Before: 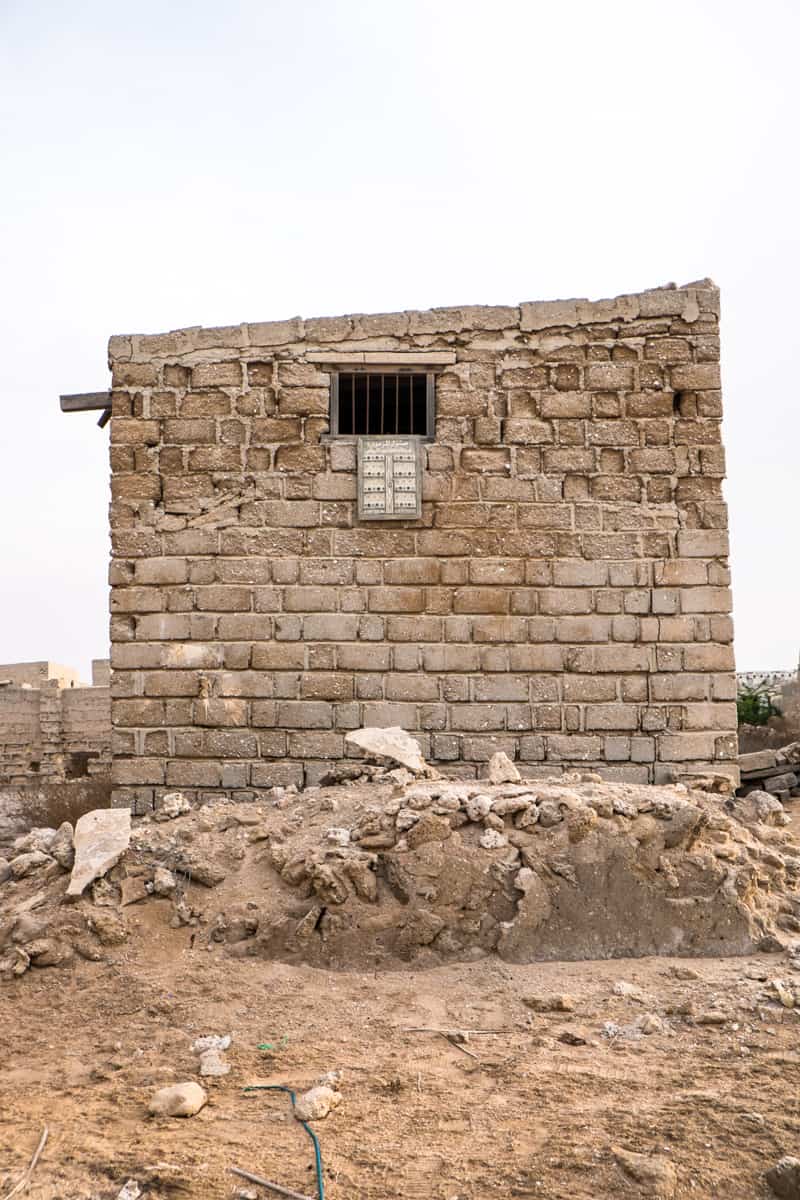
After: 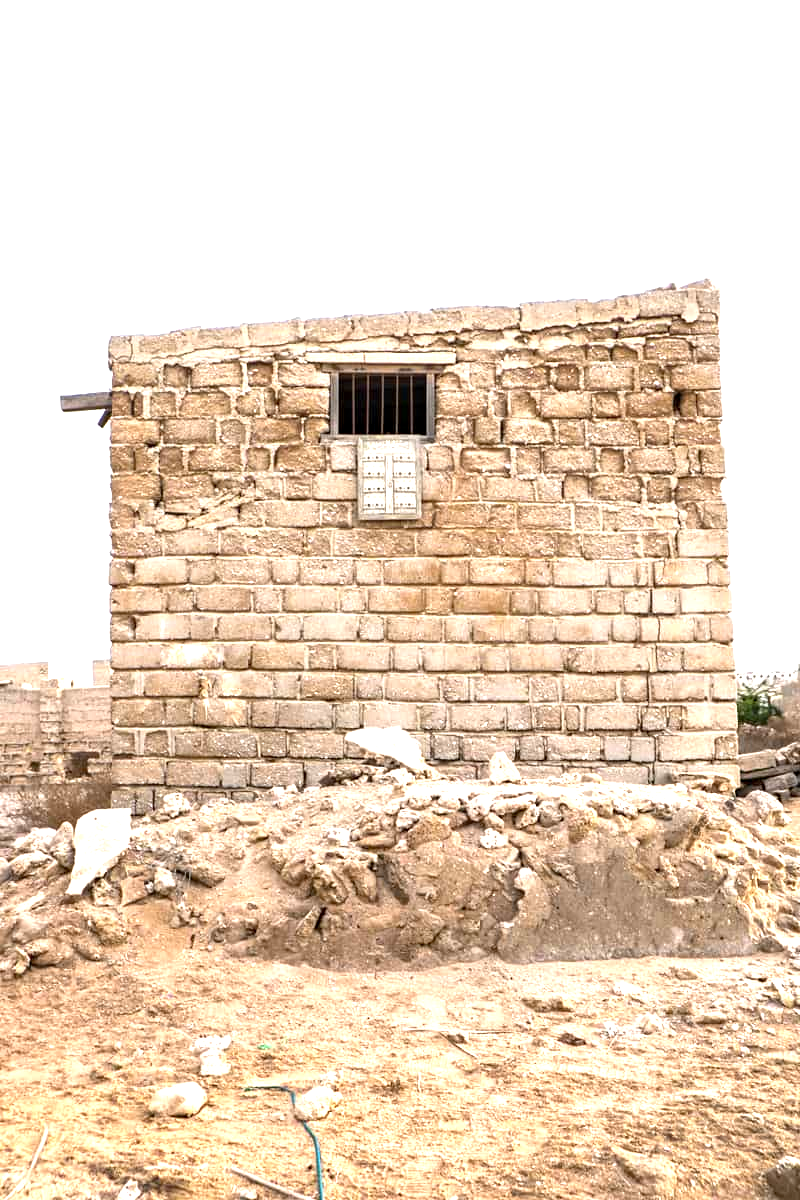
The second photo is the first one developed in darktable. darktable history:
exposure: exposure 1.2 EV, compensate highlight preservation false
haze removal: on, module defaults
